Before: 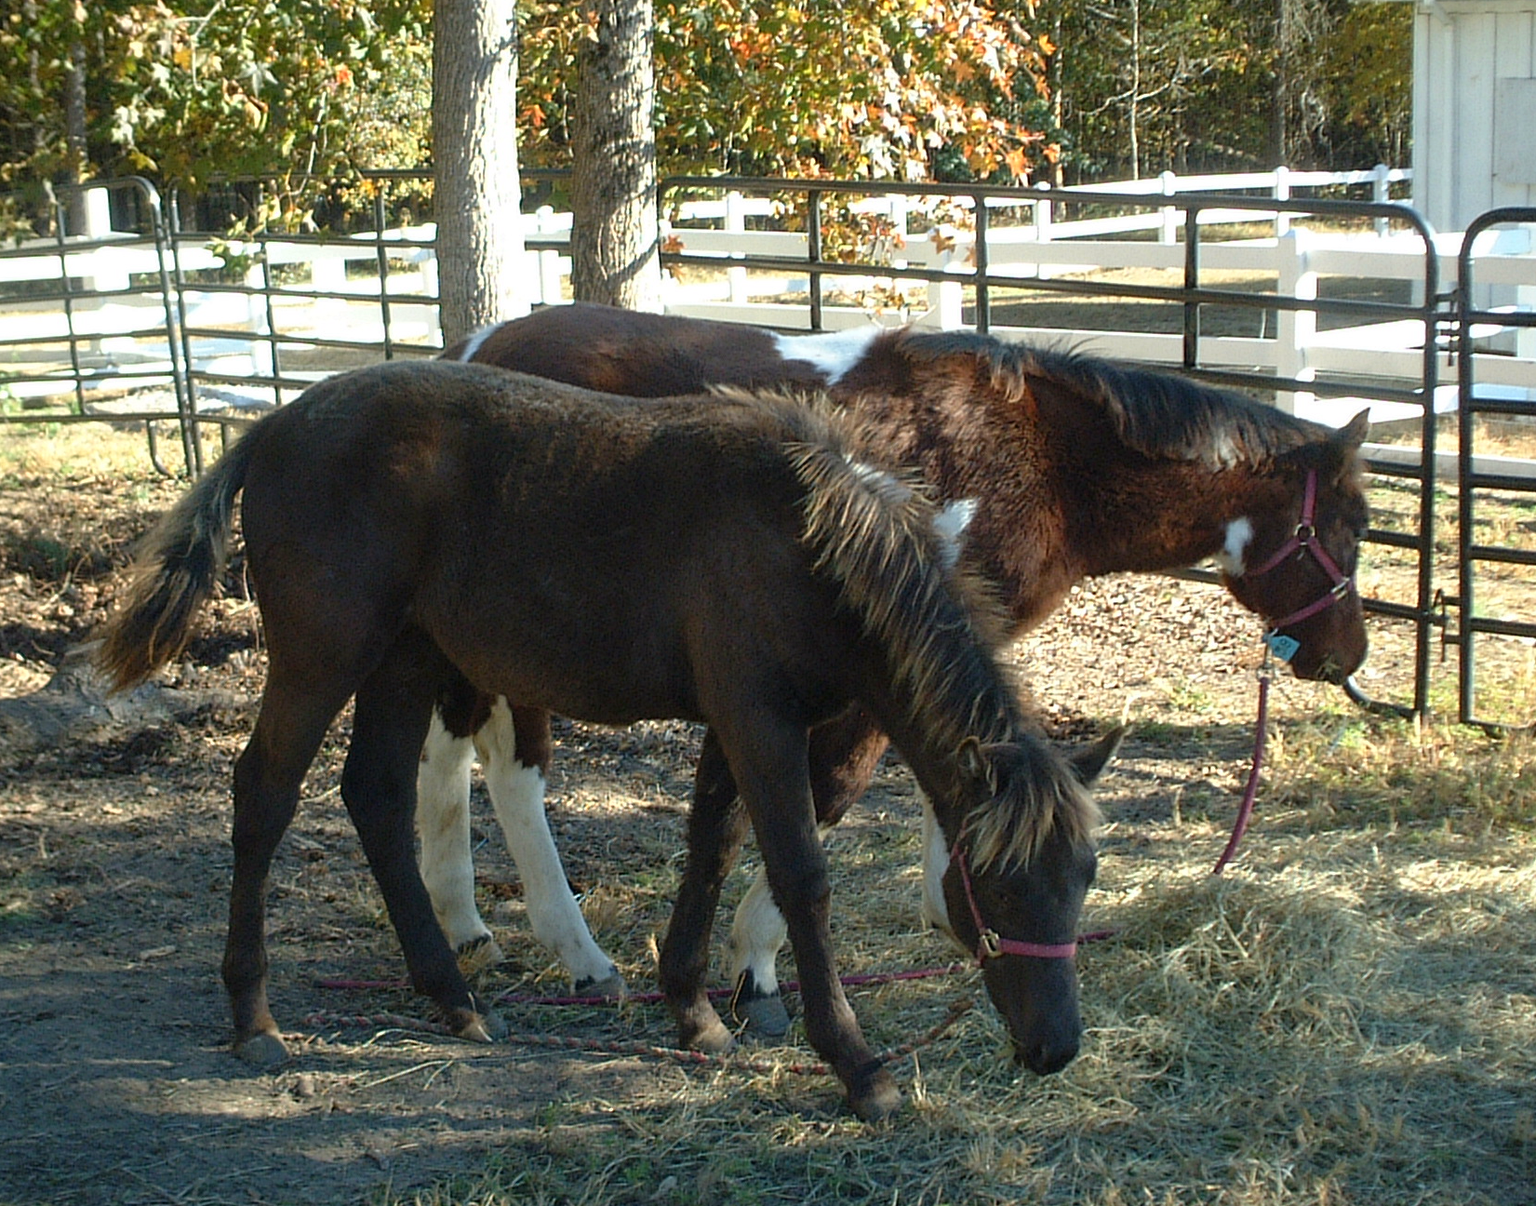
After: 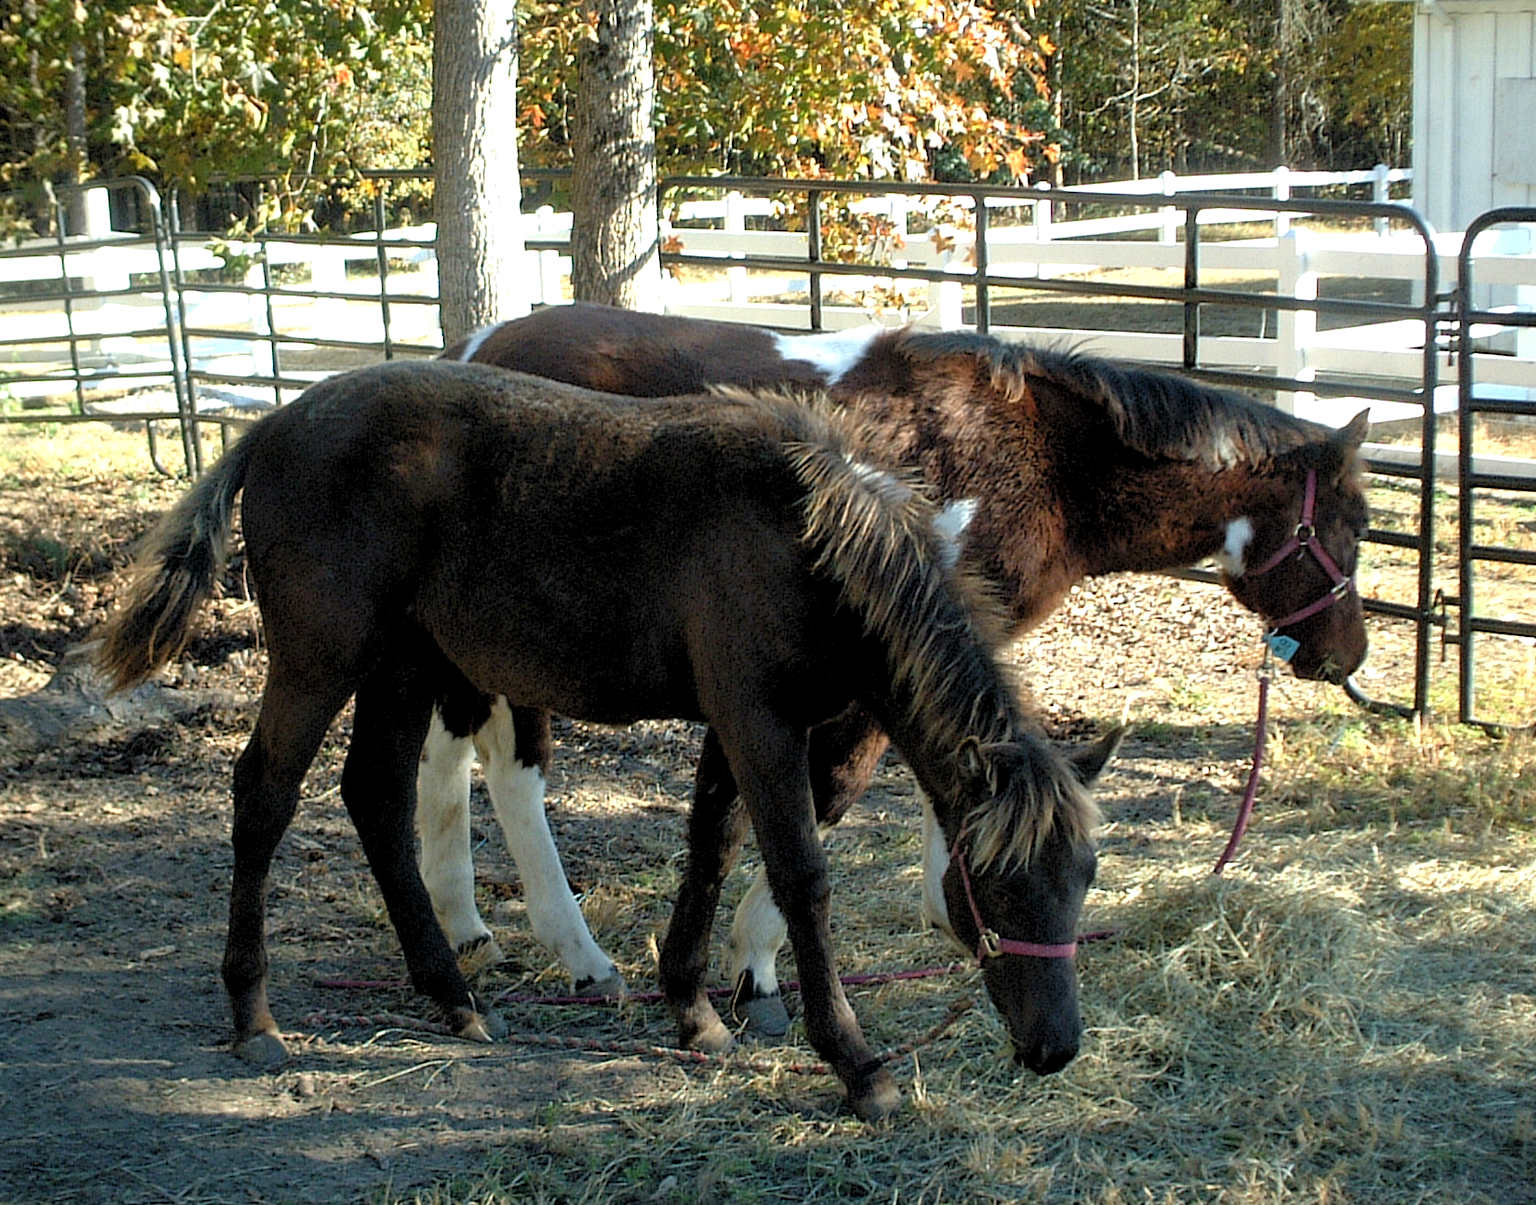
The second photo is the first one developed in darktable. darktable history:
white balance: emerald 1
rgb levels: levels [[0.01, 0.419, 0.839], [0, 0.5, 1], [0, 0.5, 1]]
